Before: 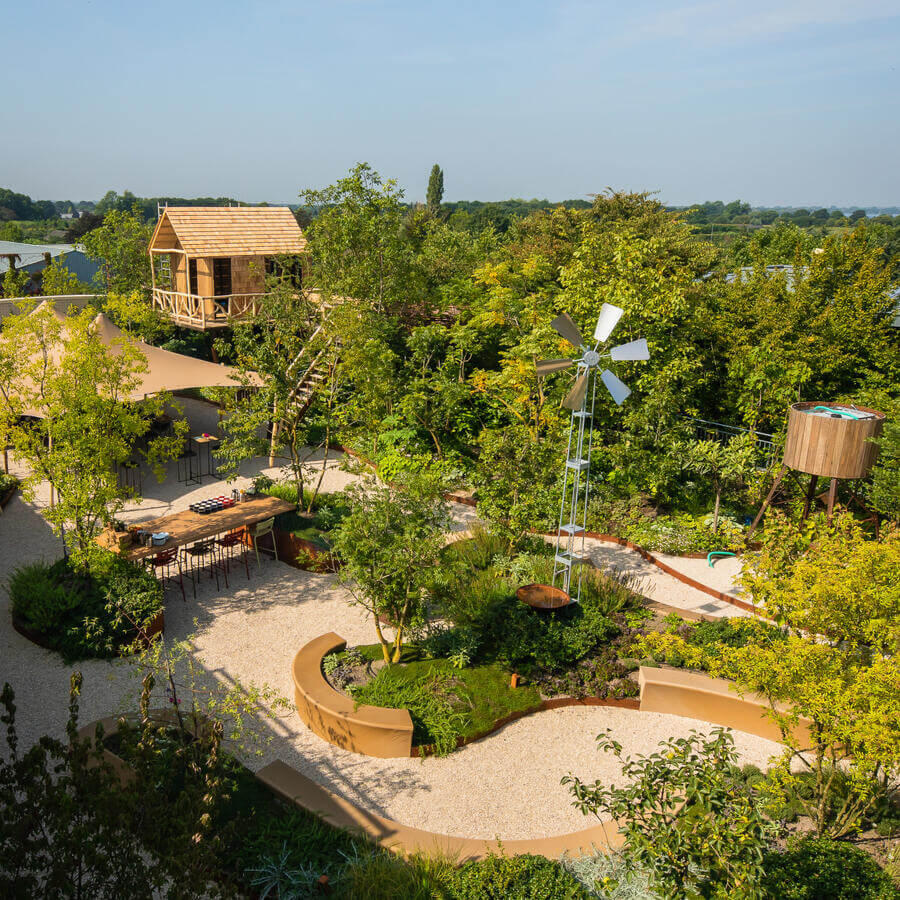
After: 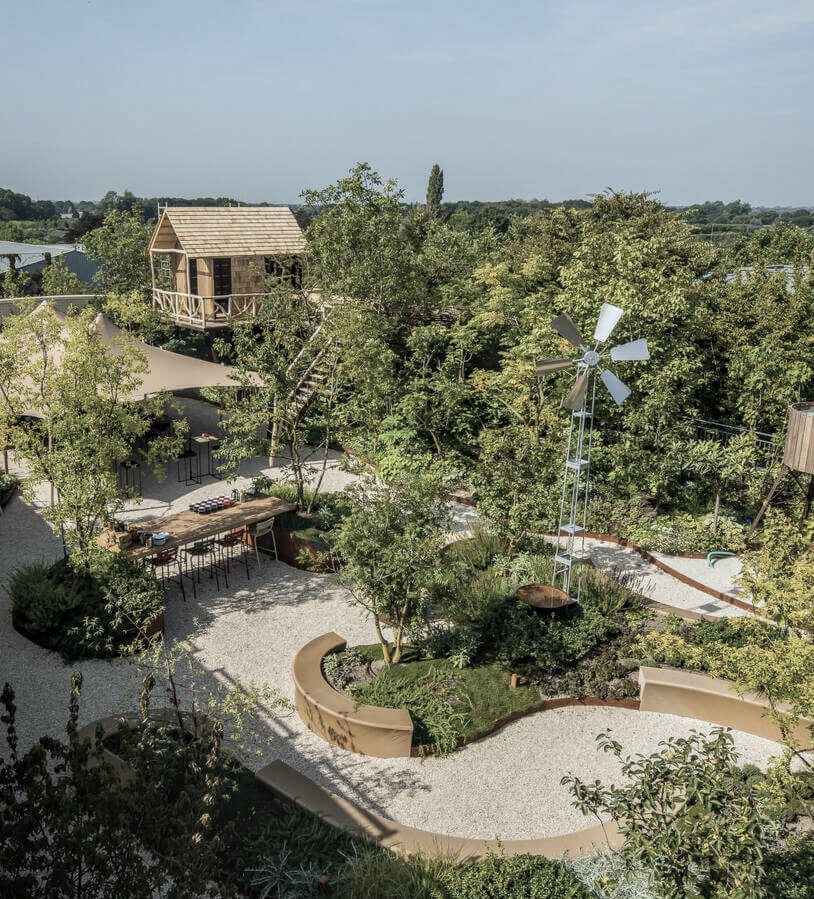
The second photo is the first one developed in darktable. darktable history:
color zones: curves: ch1 [(0, 0.292) (0.001, 0.292) (0.2, 0.264) (0.4, 0.248) (0.6, 0.248) (0.8, 0.264) (0.999, 0.292) (1, 0.292)]
crop: right 9.509%, bottom 0.031%
local contrast: highlights 0%, shadows 0%, detail 133%
white balance: red 0.925, blue 1.046
